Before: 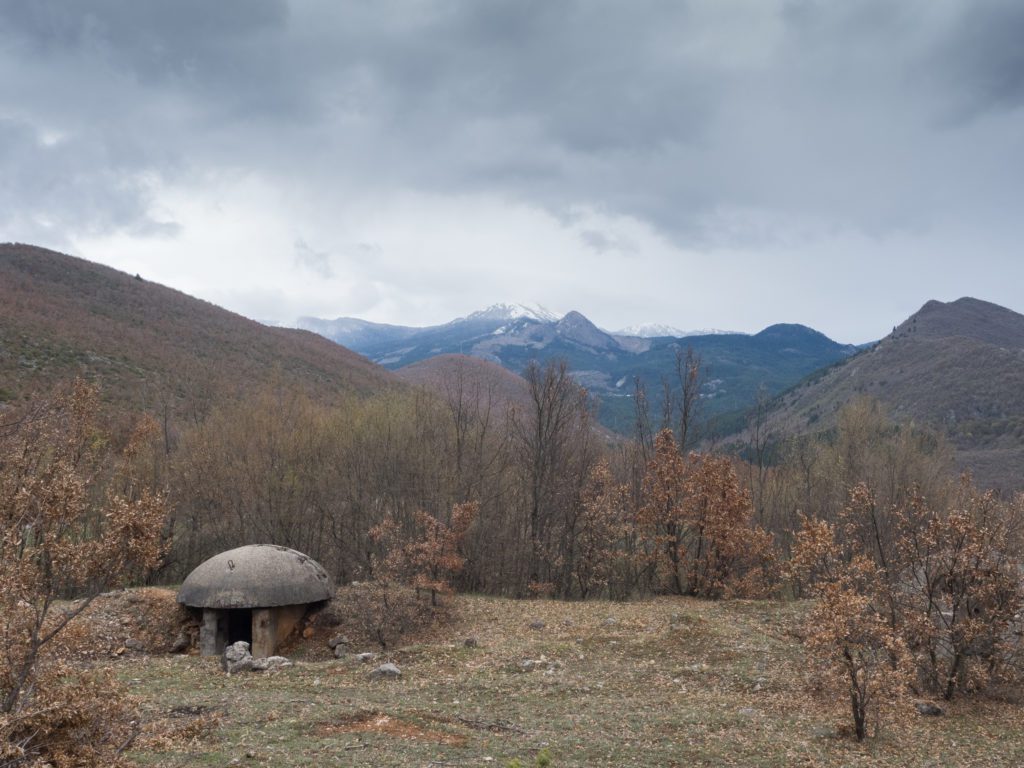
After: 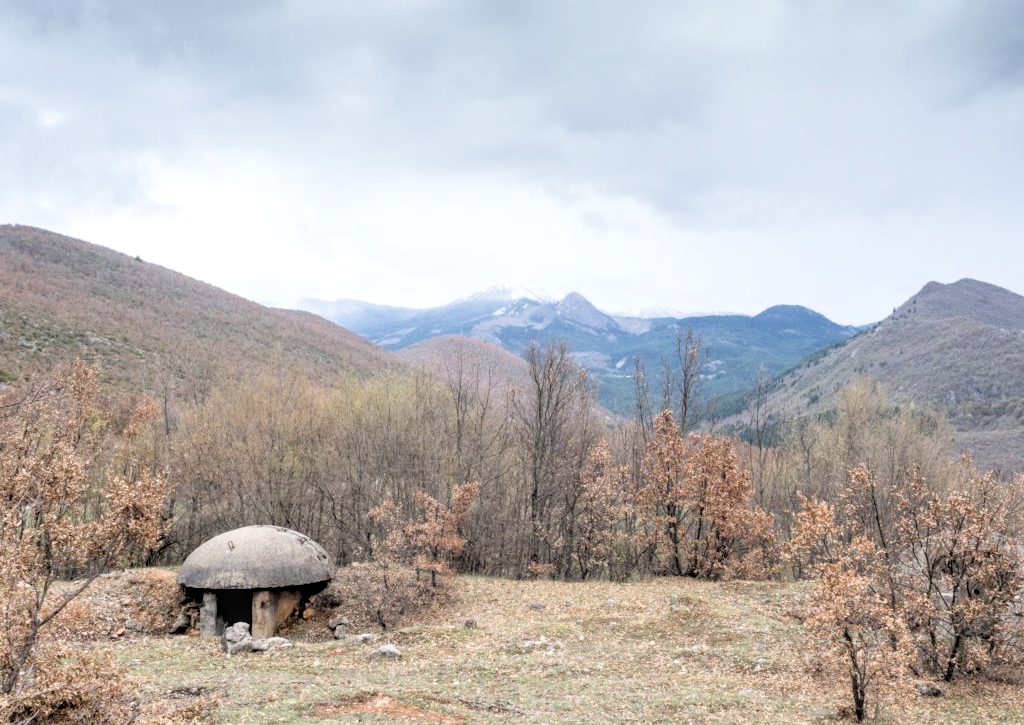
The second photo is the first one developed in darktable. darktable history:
local contrast: on, module defaults
crop and rotate: top 2.479%, bottom 3.018%
filmic rgb: black relative exposure -7.65 EV, white relative exposure 4.56 EV, hardness 3.61
rgb levels: levels [[0.034, 0.472, 0.904], [0, 0.5, 1], [0, 0.5, 1]]
exposure: black level correction 0, exposure 1.625 EV, compensate exposure bias true, compensate highlight preservation false
